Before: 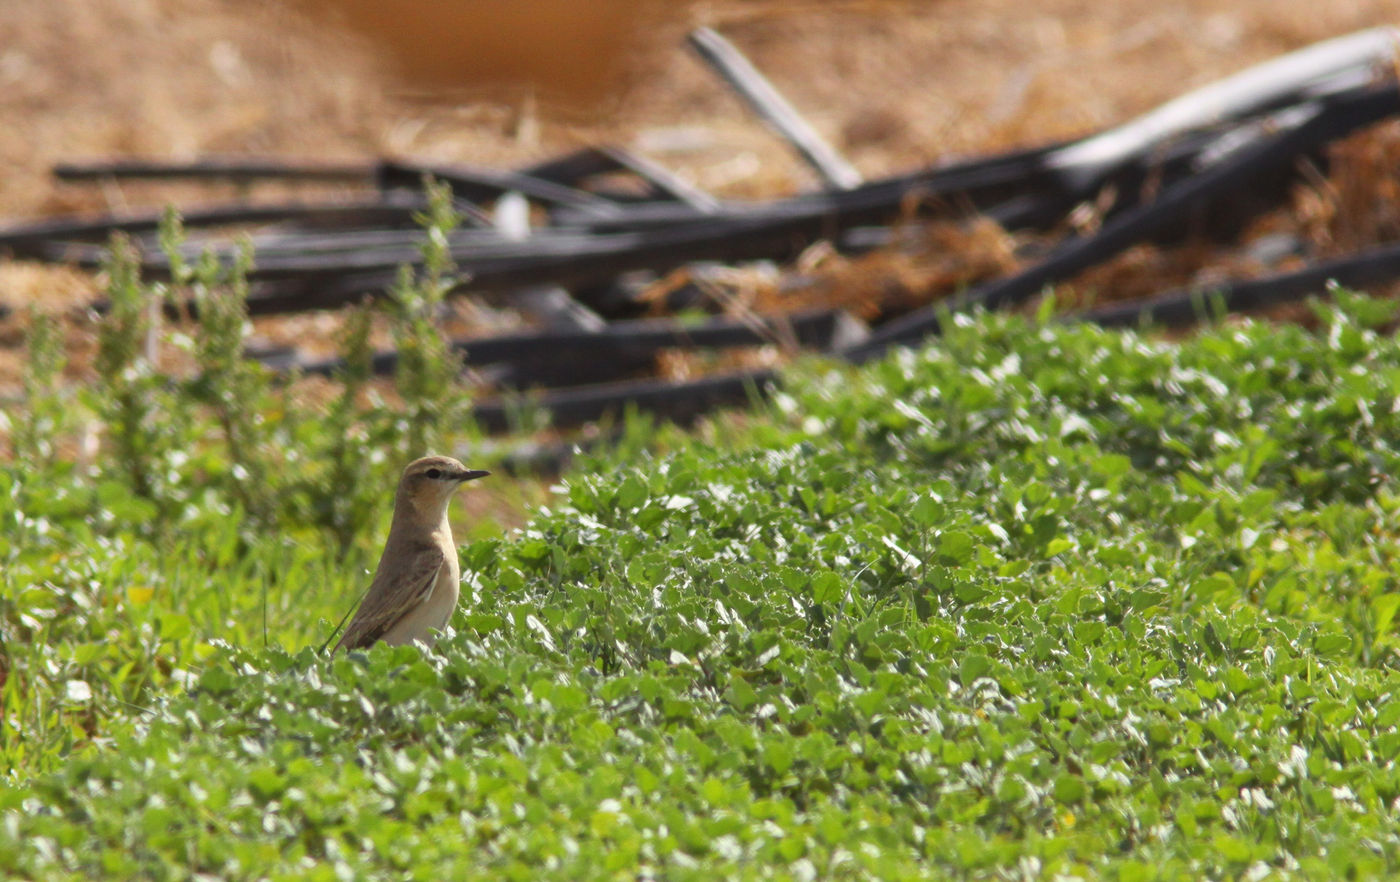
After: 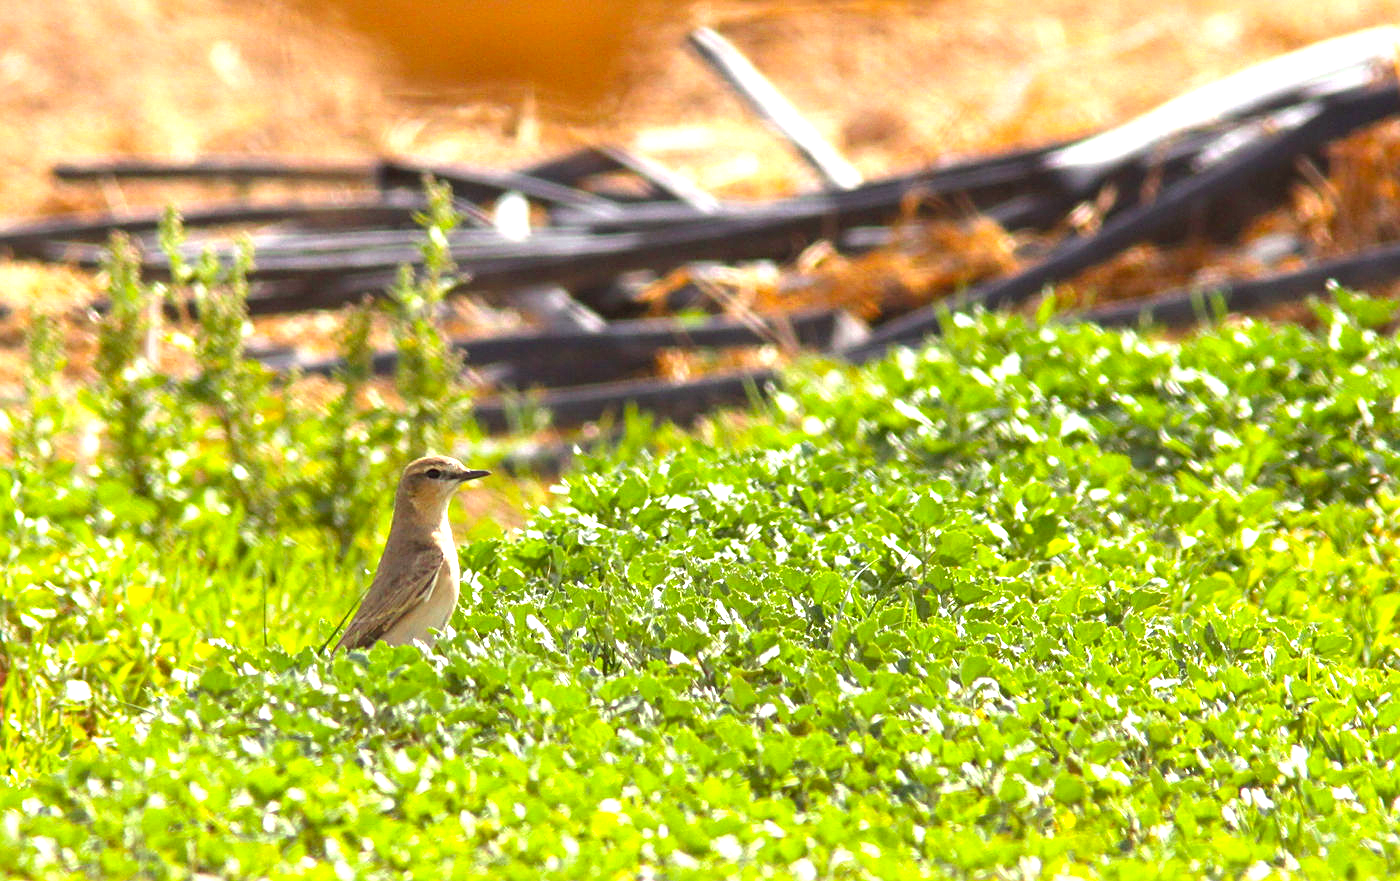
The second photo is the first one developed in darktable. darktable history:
sharpen: on, module defaults
color balance rgb: power › chroma 0.296%, power › hue 21.98°, global offset › luminance -0.483%, perceptual saturation grading › global saturation 19.452%, global vibrance 20%
crop: bottom 0.074%
exposure: black level correction 0, exposure 1.199 EV, compensate exposure bias true, compensate highlight preservation false
